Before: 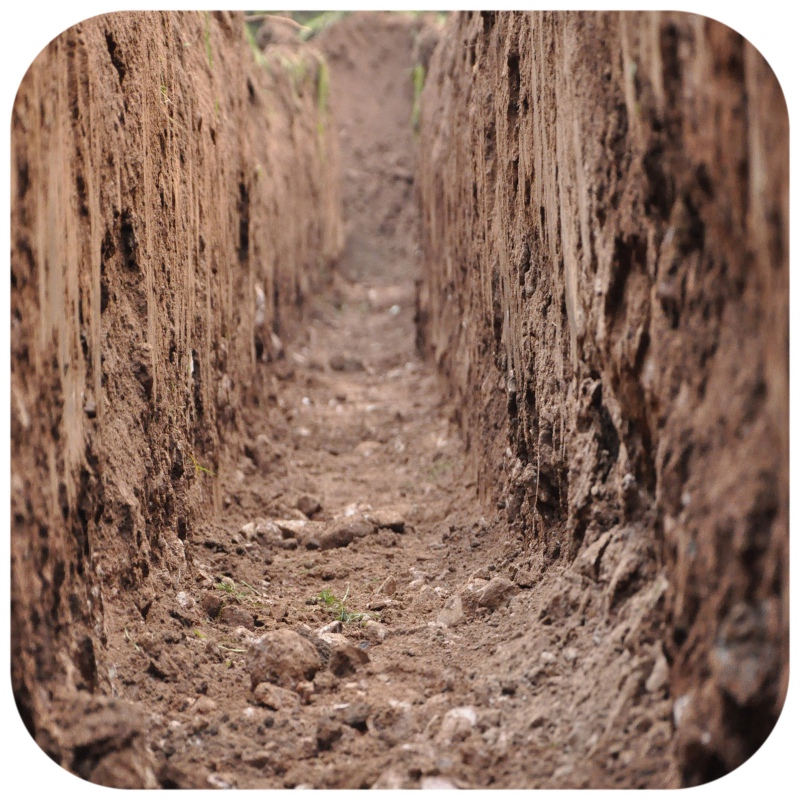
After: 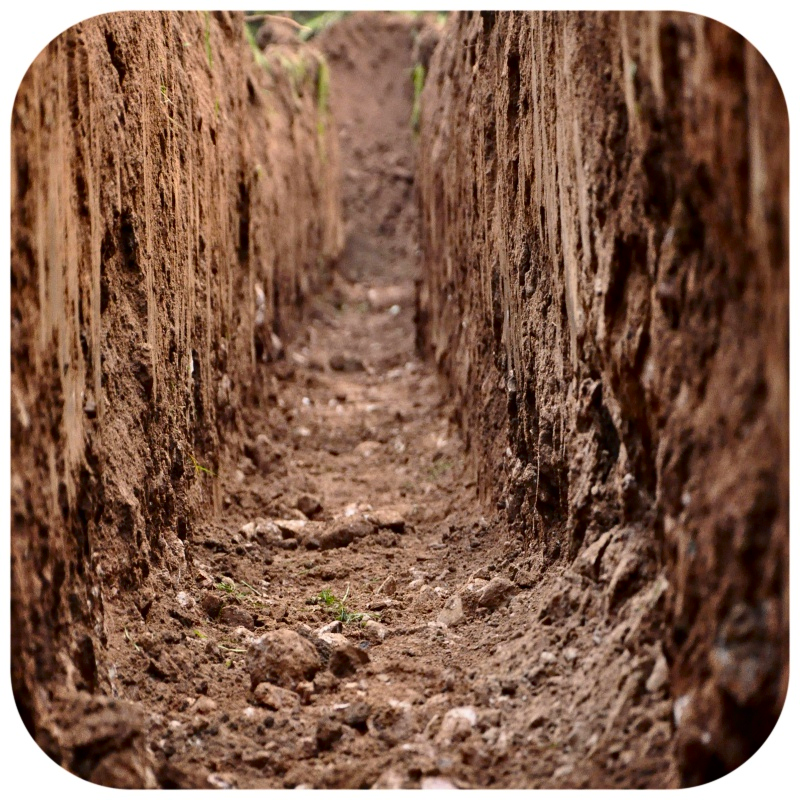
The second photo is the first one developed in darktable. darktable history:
contrast brightness saturation: contrast 0.207, brightness -0.111, saturation 0.213
haze removal: compatibility mode true, adaptive false
